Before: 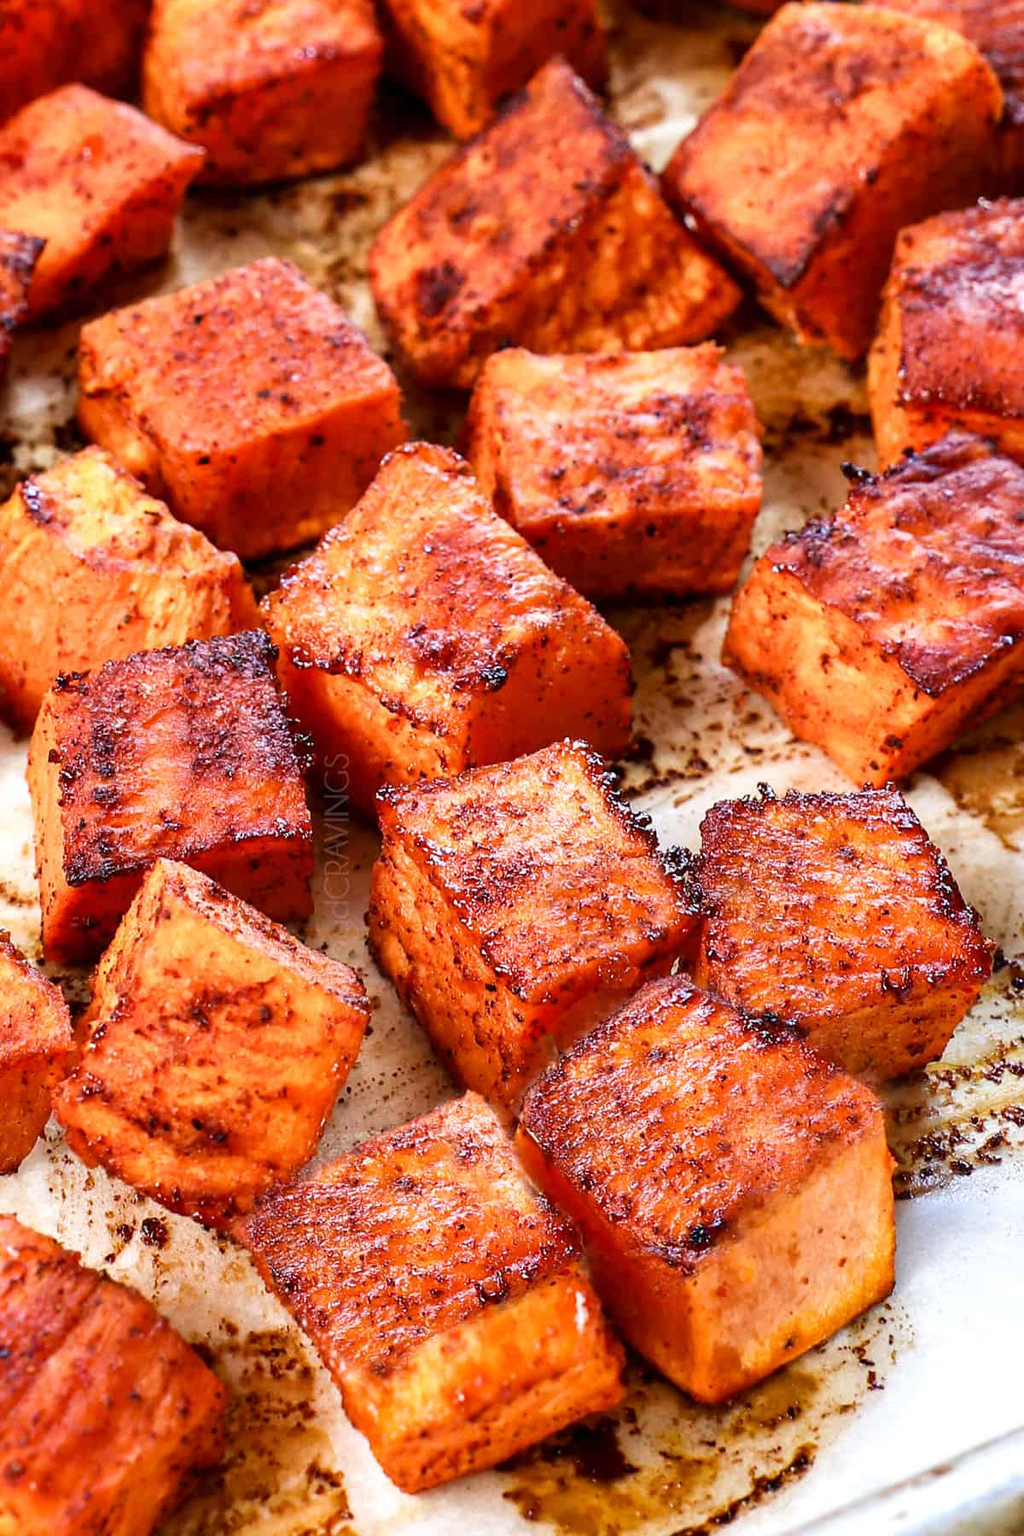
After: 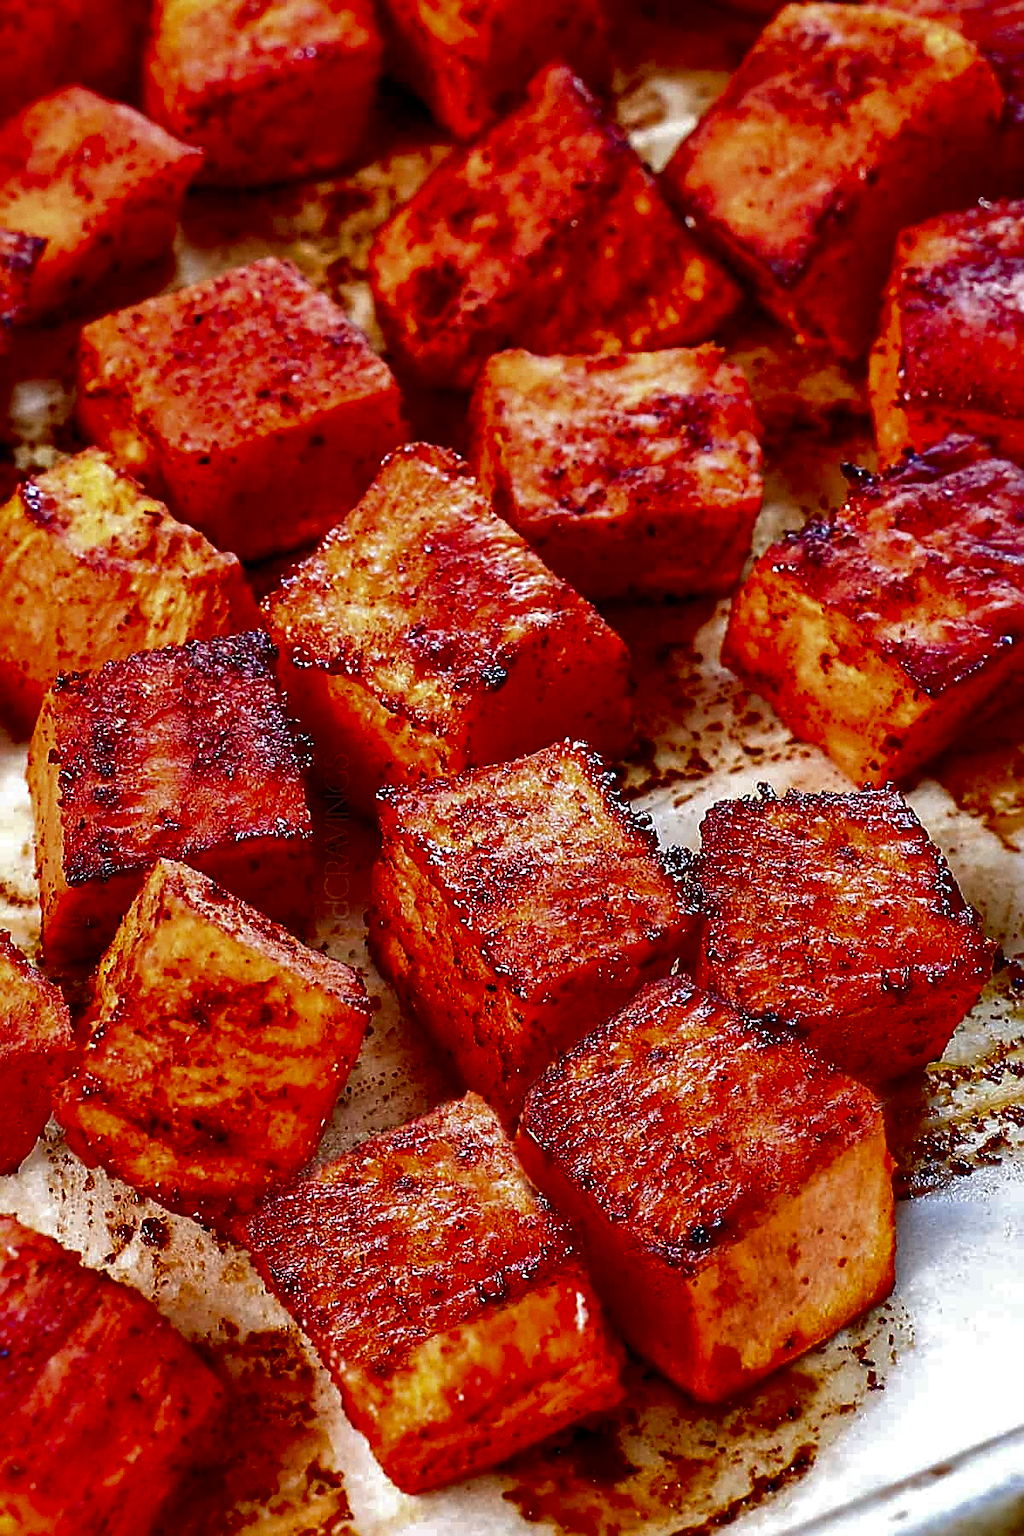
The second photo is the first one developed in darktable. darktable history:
contrast brightness saturation: contrast 0.09, brightness -0.59, saturation 0.17
sharpen: amount 0.6
shadows and highlights: on, module defaults
grain: coarseness 0.09 ISO, strength 10%
